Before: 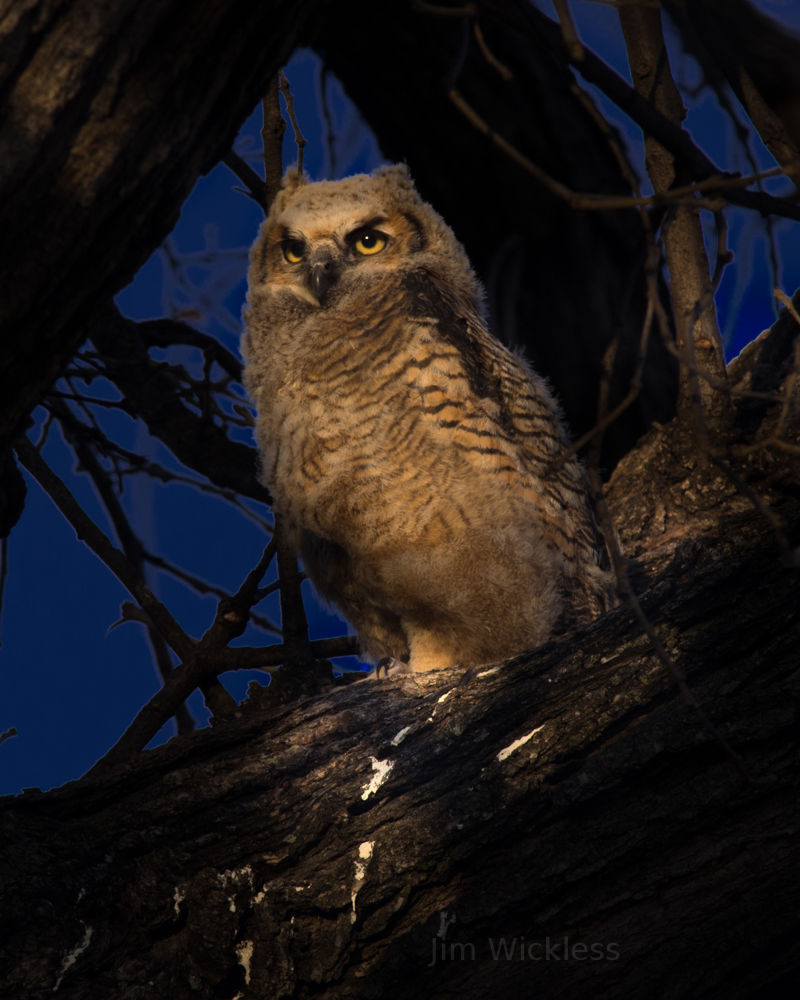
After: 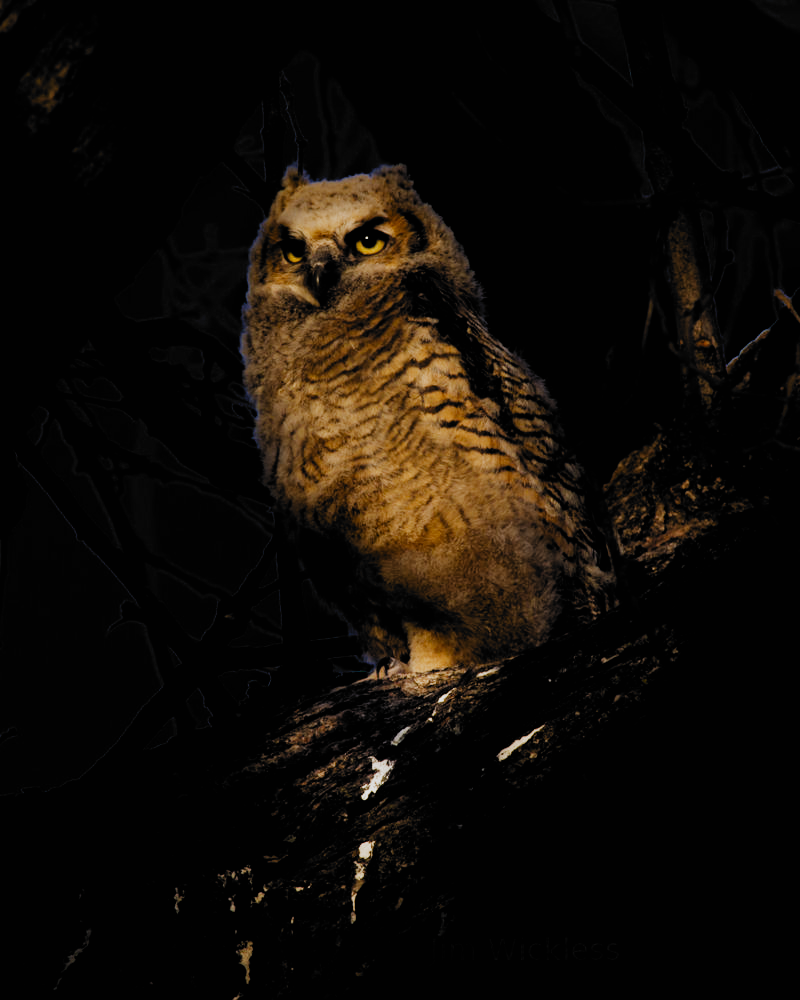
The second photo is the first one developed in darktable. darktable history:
filmic rgb: black relative exposure -5.13 EV, white relative exposure 3.97 EV, hardness 2.88, contrast 1.297, highlights saturation mix -28.56%, add noise in highlights 0.001, preserve chrominance no, color science v3 (2019), use custom middle-gray values true, contrast in highlights soft
